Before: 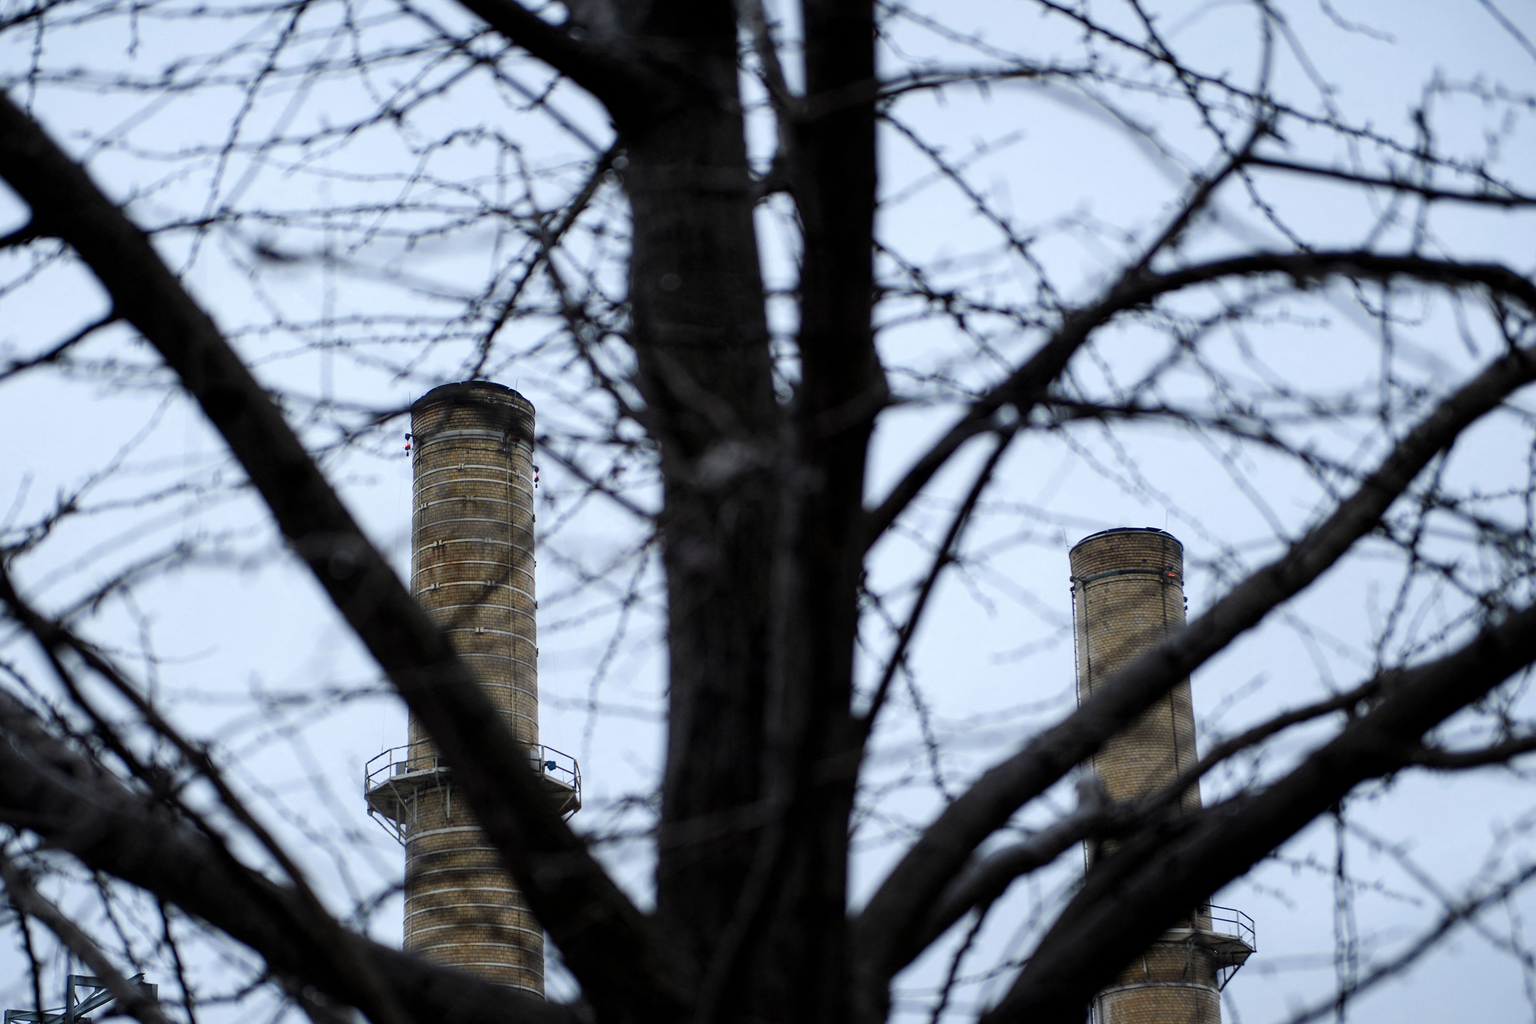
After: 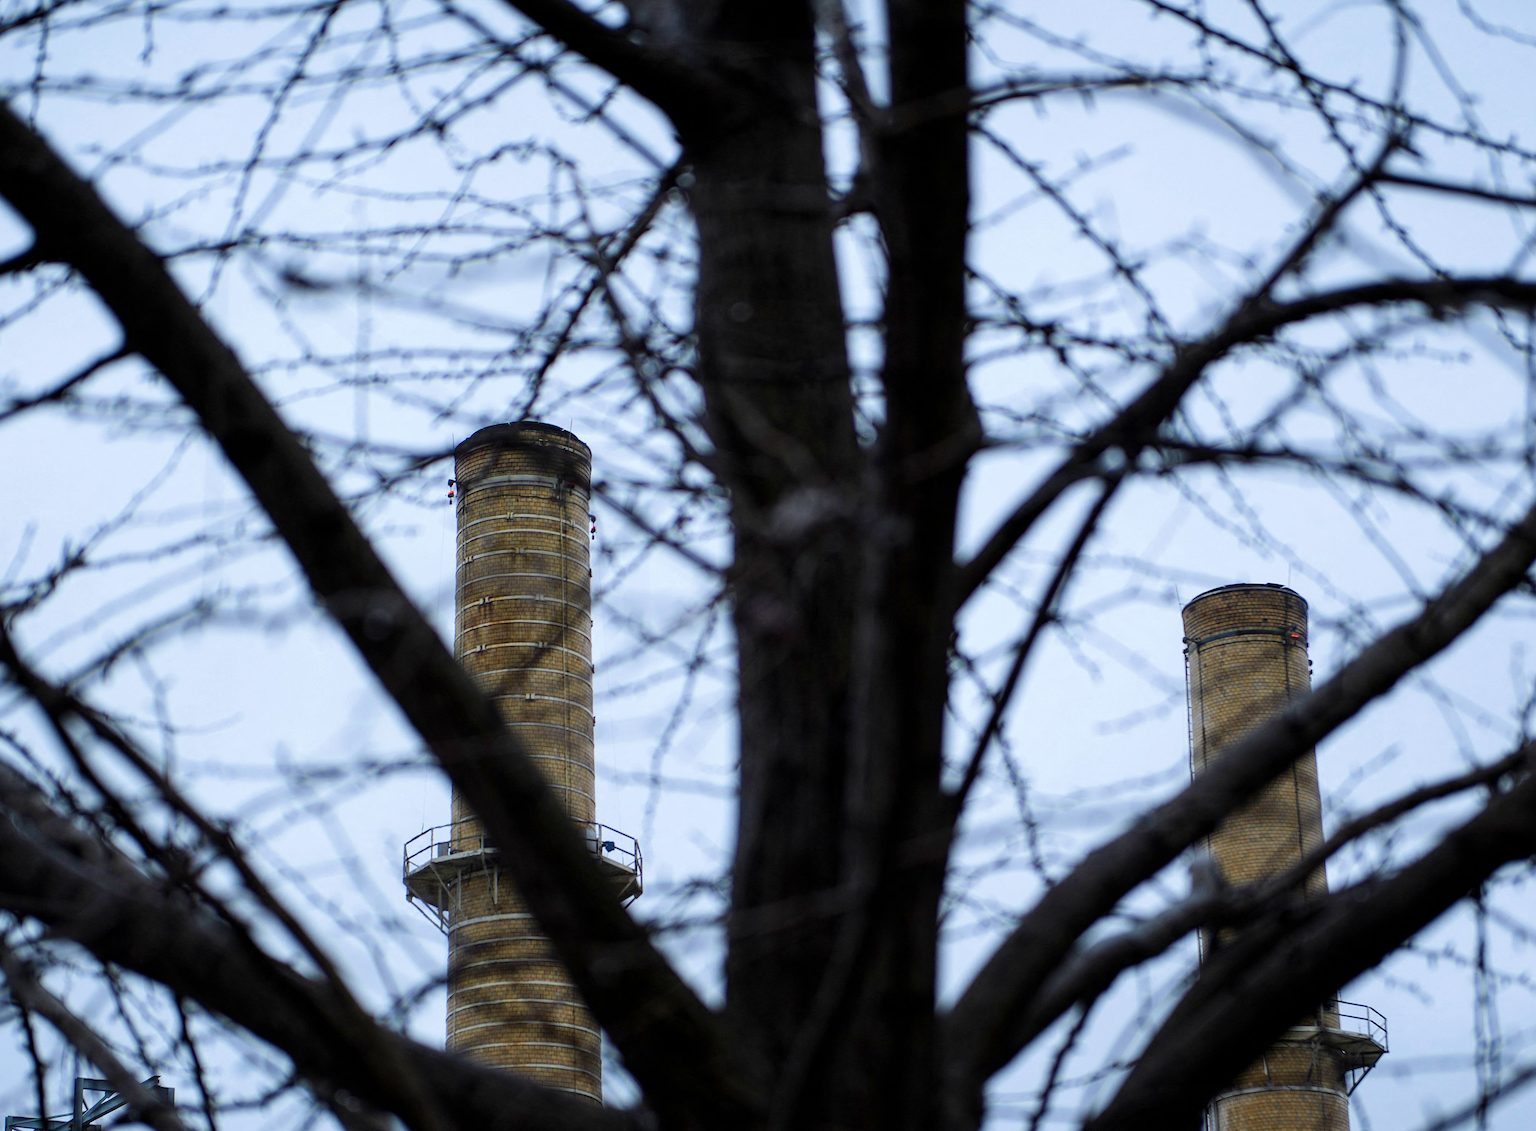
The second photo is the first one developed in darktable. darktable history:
velvia: strength 45%
crop: right 9.509%, bottom 0.031%
